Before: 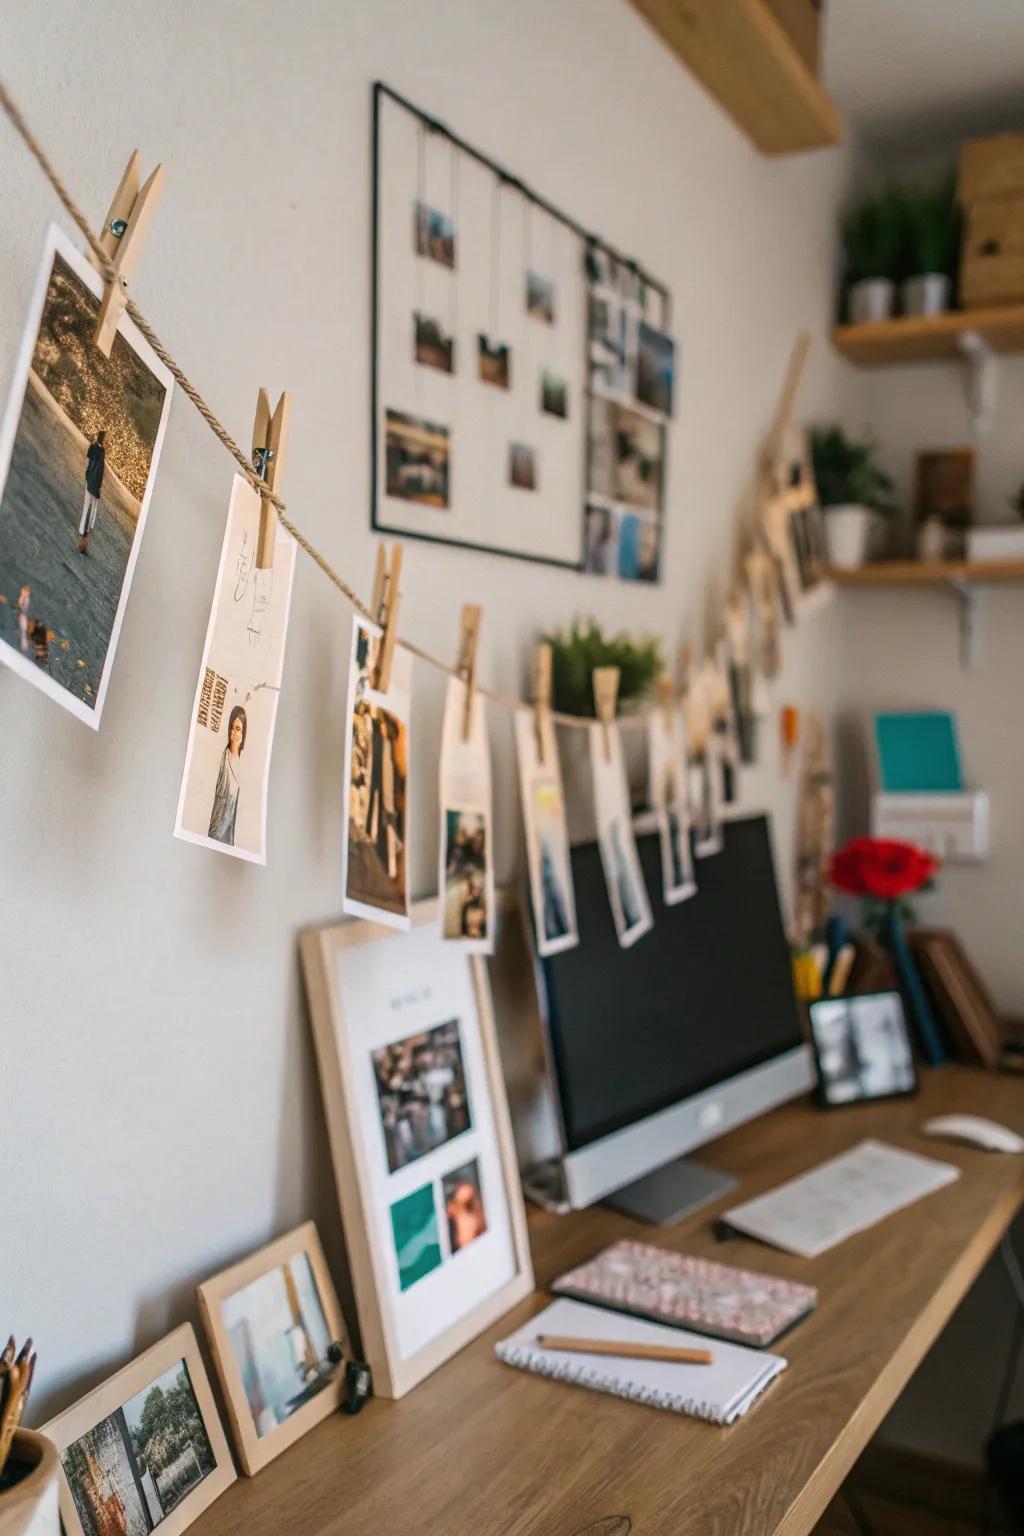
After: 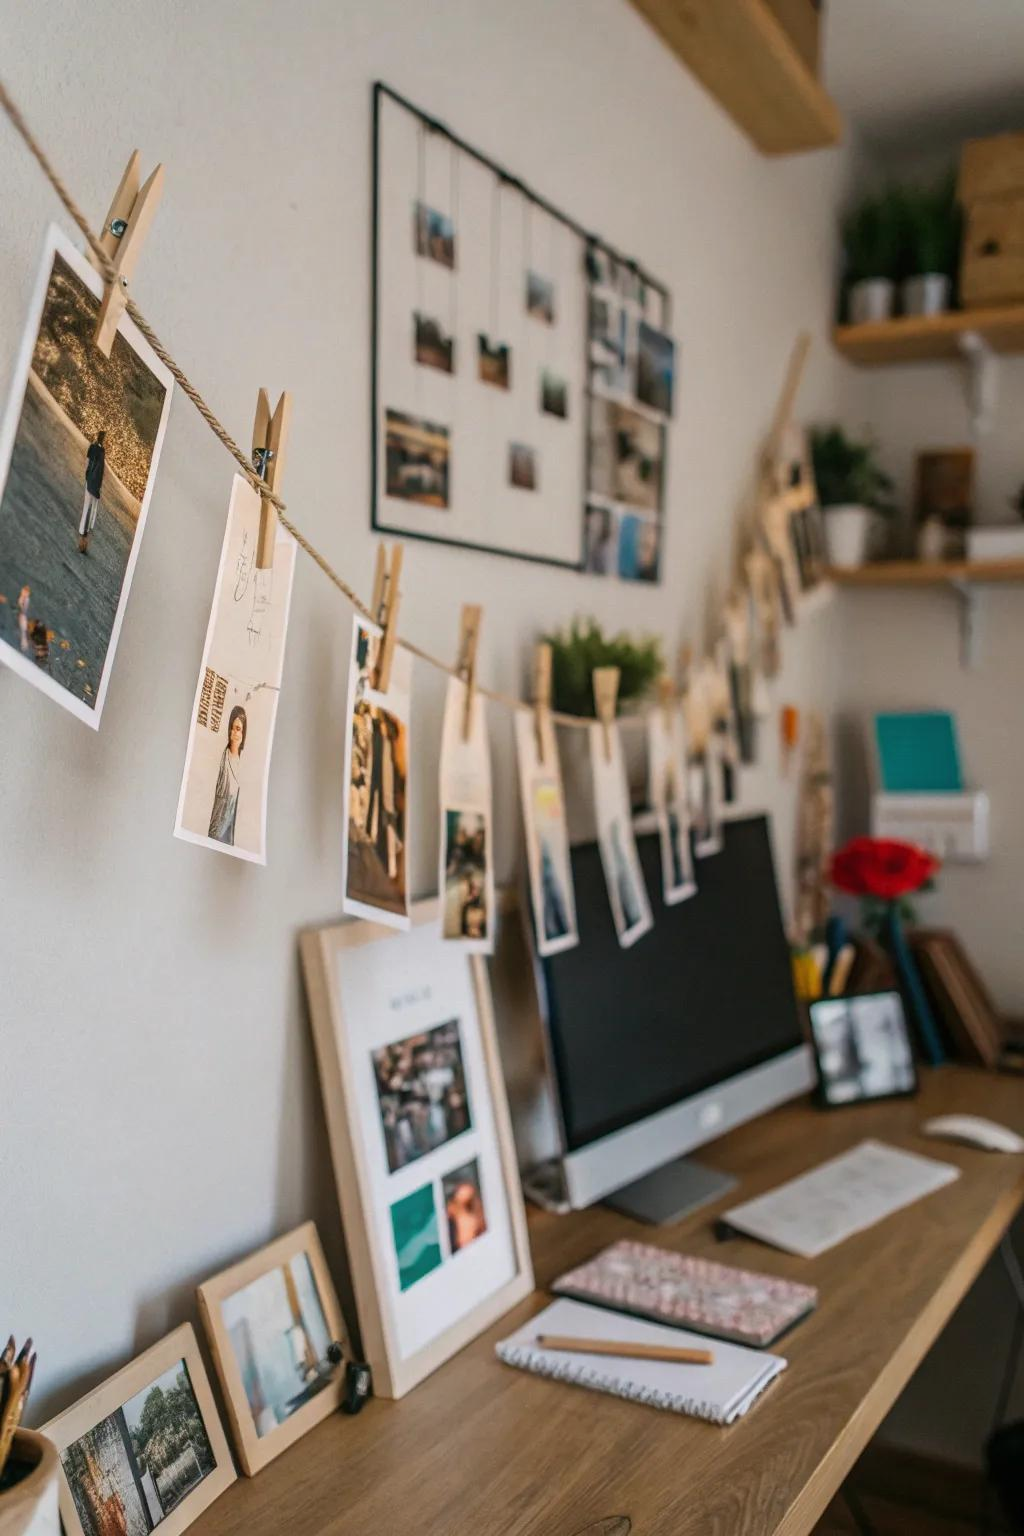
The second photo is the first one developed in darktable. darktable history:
exposure: exposure -0.155 EV, compensate exposure bias true, compensate highlight preservation false
